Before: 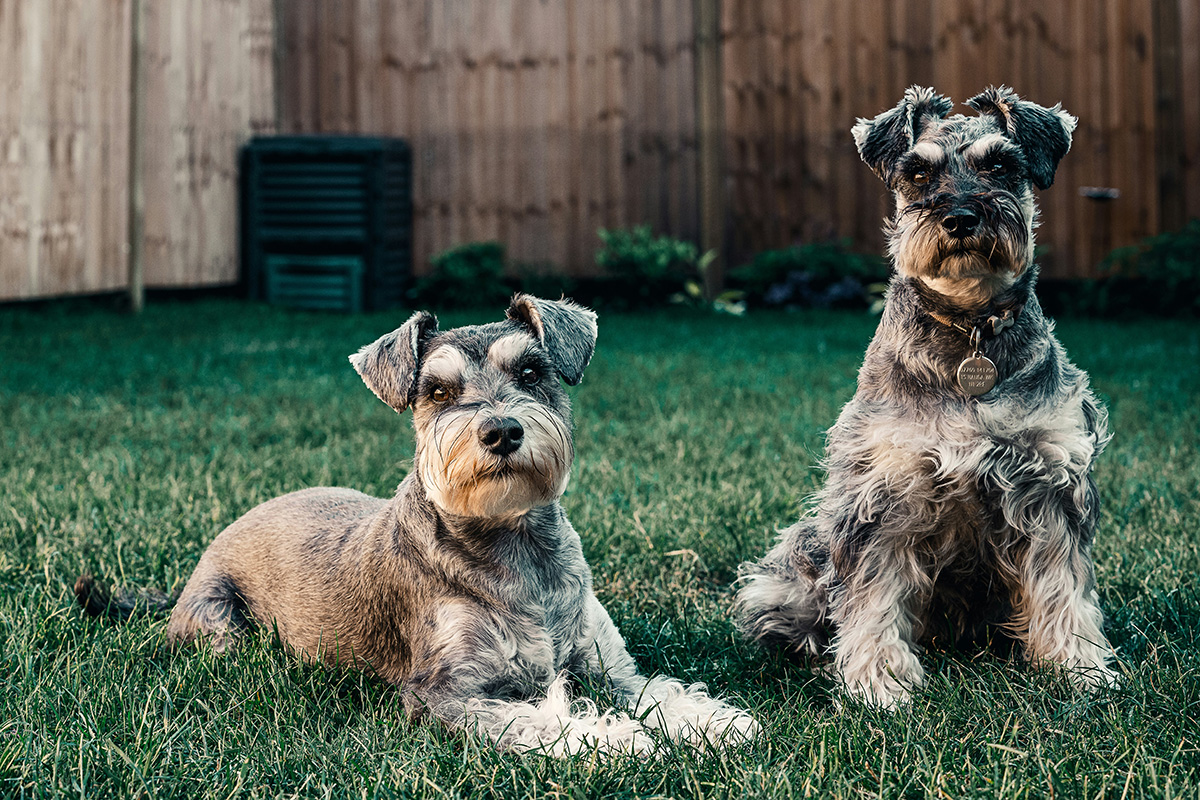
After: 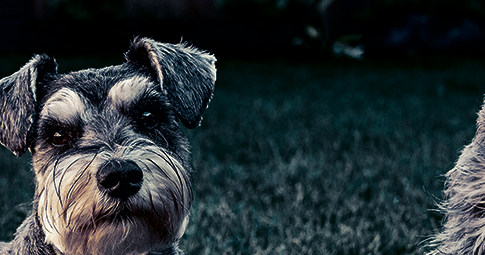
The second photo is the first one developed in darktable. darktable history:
local contrast: mode bilateral grid, contrast 20, coarseness 50, detail 120%, midtone range 0.2
split-toning: shadows › hue 230.4°
crop: left 31.751%, top 32.172%, right 27.8%, bottom 35.83%
contrast brightness saturation: brightness -0.52
